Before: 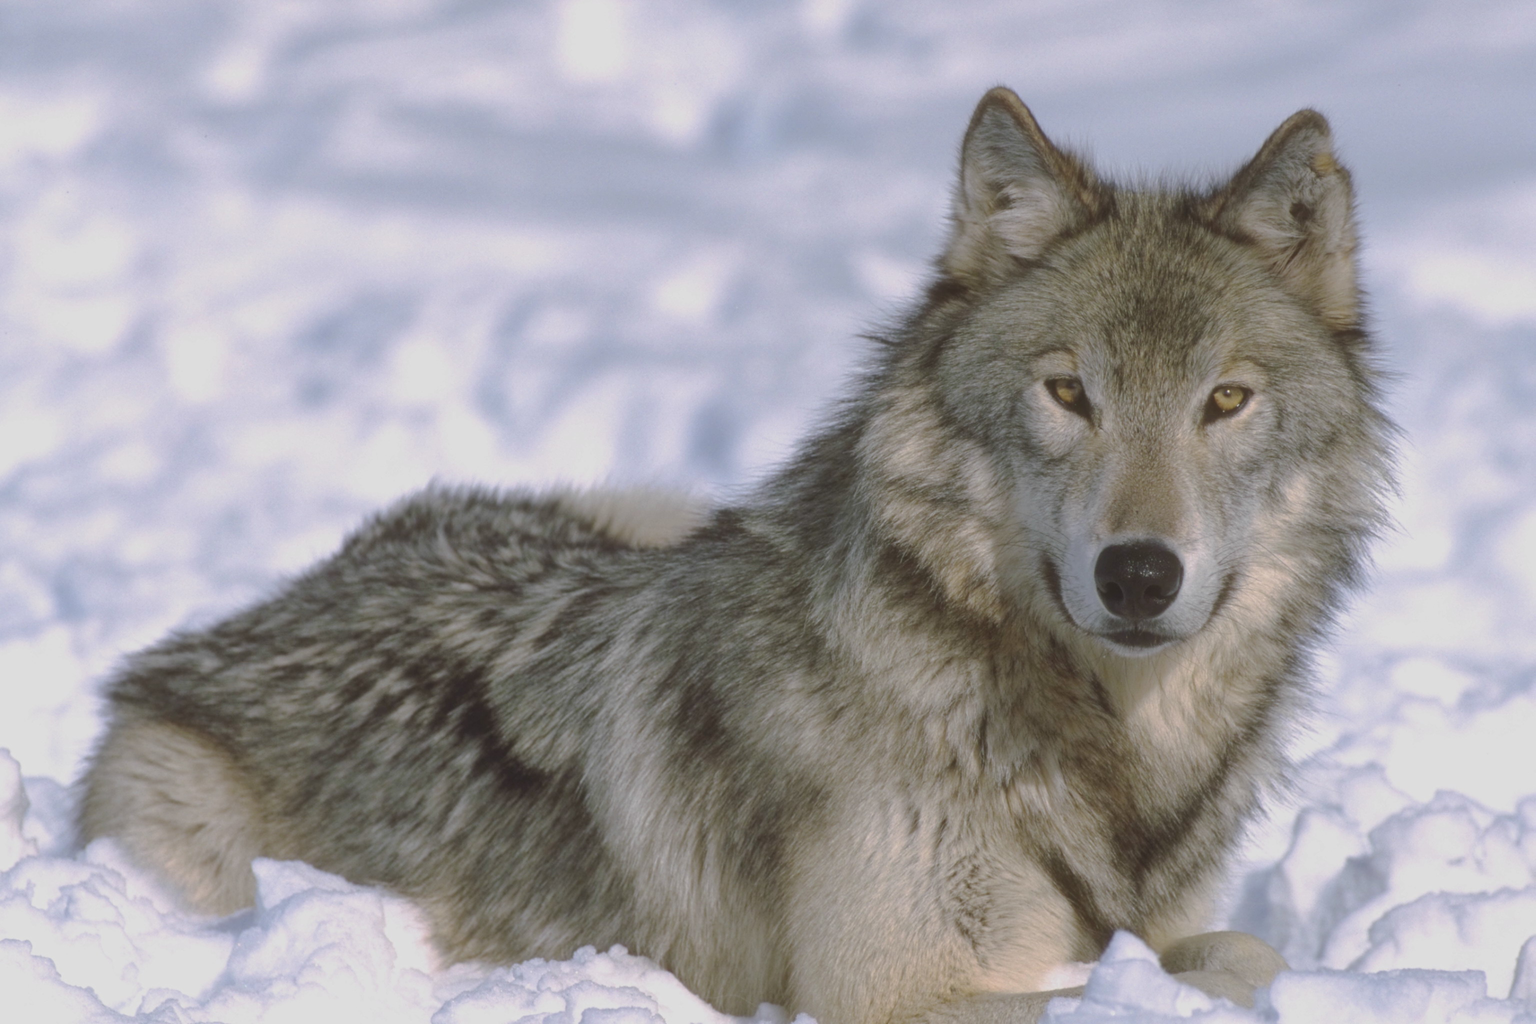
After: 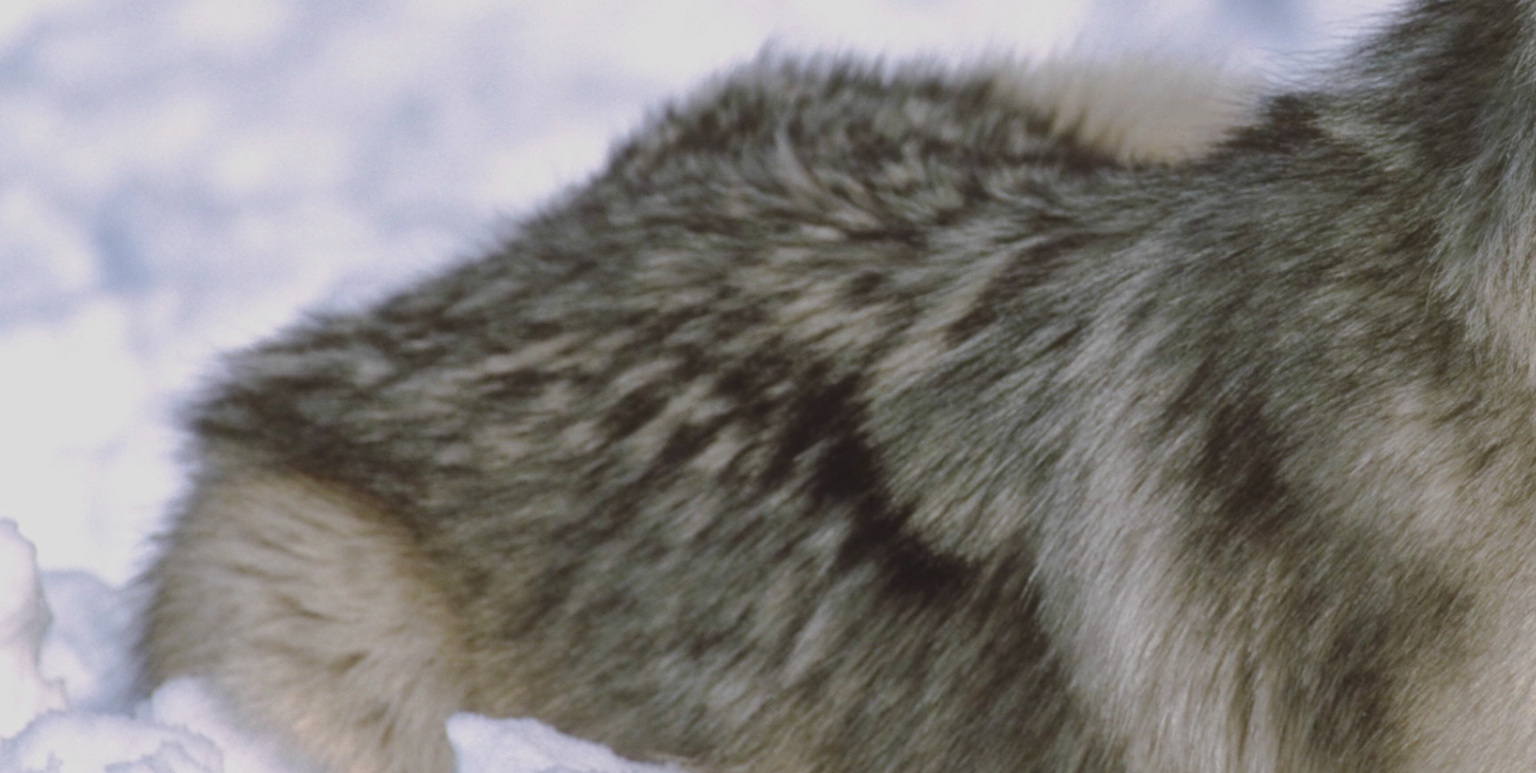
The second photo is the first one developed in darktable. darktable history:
crop: top 44.483%, right 43.593%, bottom 12.892%
tone curve: curves: ch0 [(0, 0) (0.003, 0.002) (0.011, 0.009) (0.025, 0.019) (0.044, 0.031) (0.069, 0.044) (0.1, 0.061) (0.136, 0.087) (0.177, 0.127) (0.224, 0.172) (0.277, 0.226) (0.335, 0.295) (0.399, 0.367) (0.468, 0.445) (0.543, 0.536) (0.623, 0.626) (0.709, 0.717) (0.801, 0.806) (0.898, 0.889) (1, 1)], preserve colors none
